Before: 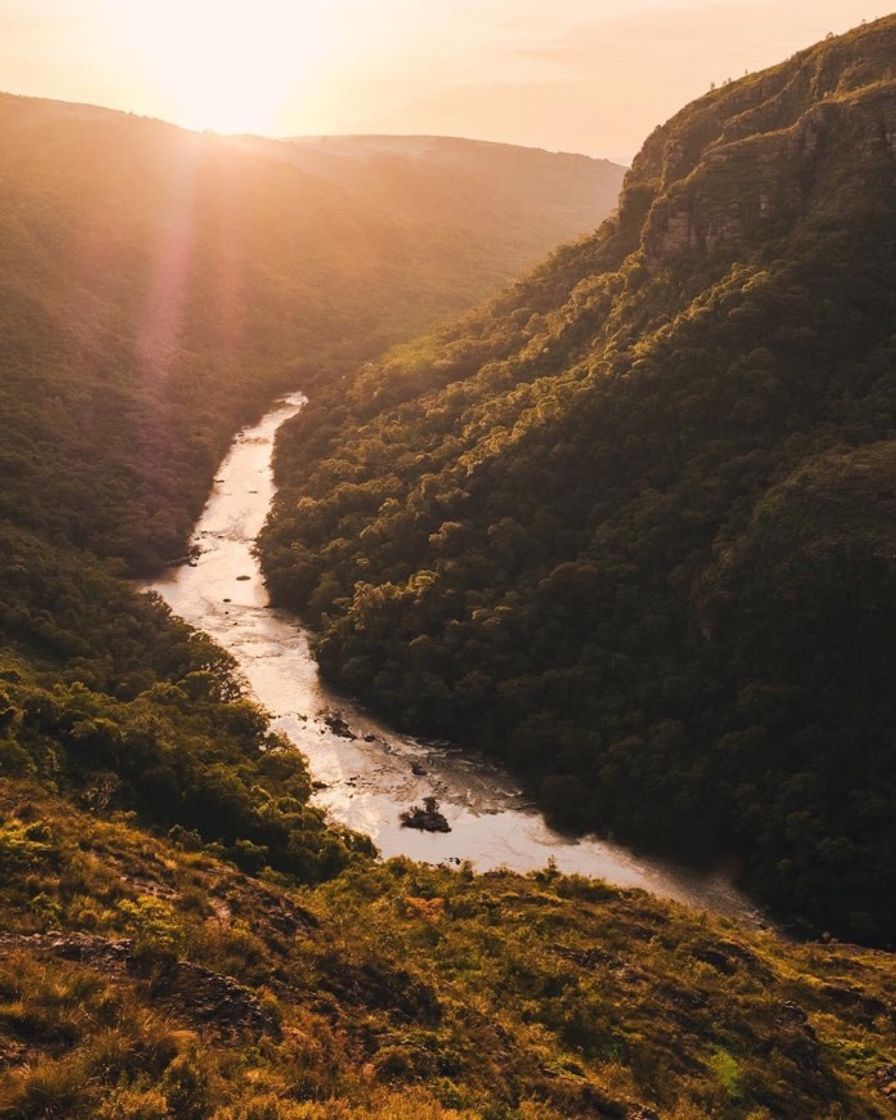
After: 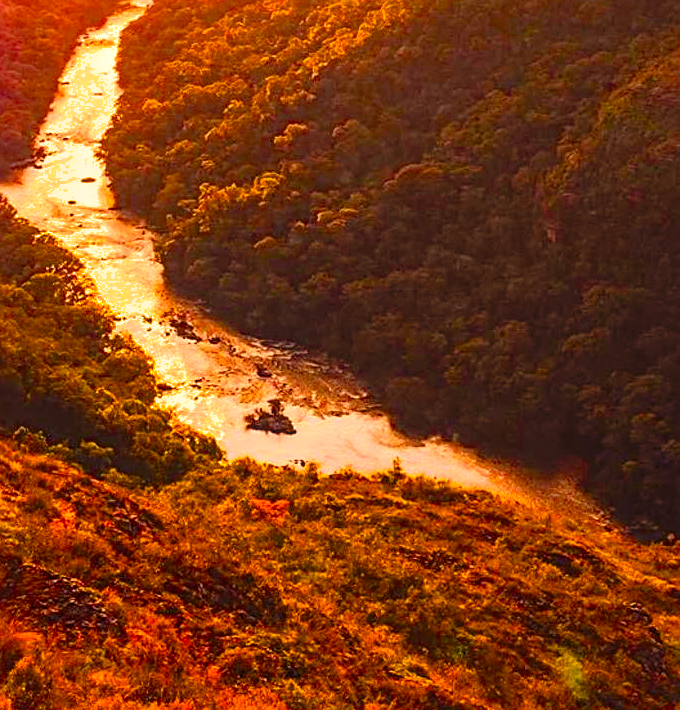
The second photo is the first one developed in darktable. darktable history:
contrast brightness saturation: contrast 0.196, brightness 0.19, saturation 0.805
color balance rgb: power › chroma 1.525%, power › hue 27.53°, perceptual saturation grading › global saturation 19.839%, global vibrance 9.329%, contrast 14.609%, saturation formula JzAzBz (2021)
crop and rotate: left 17.33%, top 35.578%, right 6.729%, bottom 0.995%
shadows and highlights: on, module defaults
exposure: exposure 0.178 EV, compensate highlight preservation false
local contrast: on, module defaults
base curve: curves: ch0 [(0, 0) (0.472, 0.508) (1, 1)], preserve colors none
sharpen: on, module defaults
